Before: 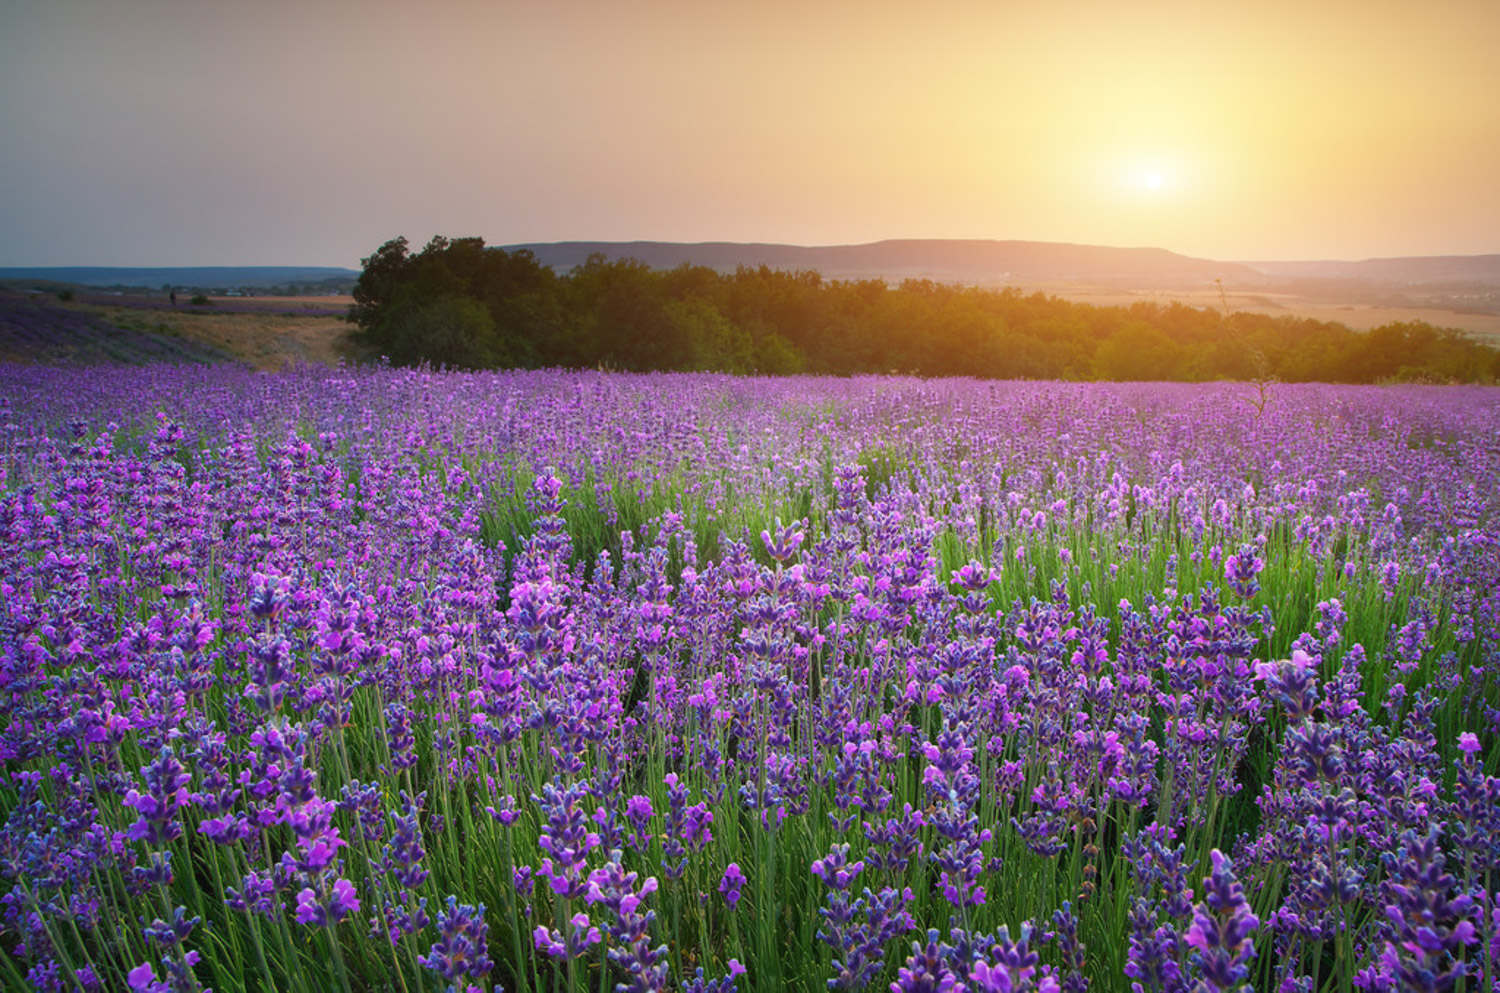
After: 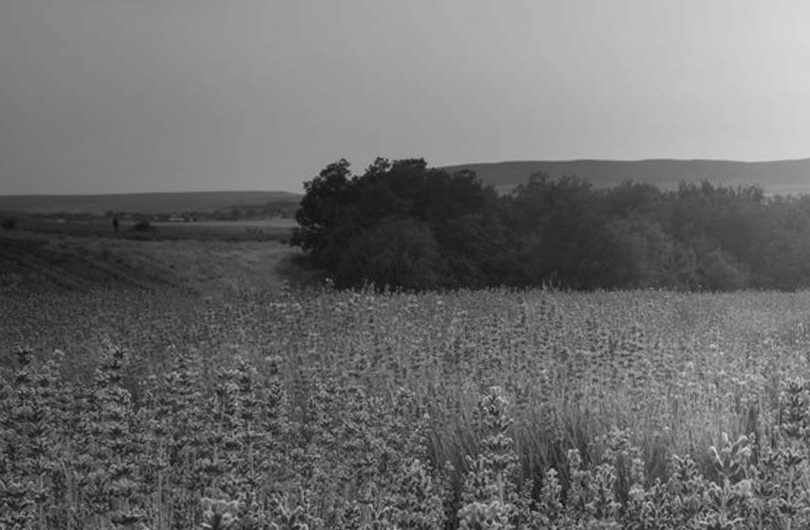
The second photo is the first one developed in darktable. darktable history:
monochrome: a 26.22, b 42.67, size 0.8
crop and rotate: left 3.047%, top 7.509%, right 42.236%, bottom 37.598%
contrast equalizer: octaves 7, y [[0.6 ×6], [0.55 ×6], [0 ×6], [0 ×6], [0 ×6]], mix -0.3
local contrast: on, module defaults
rotate and perspective: rotation -1°, crop left 0.011, crop right 0.989, crop top 0.025, crop bottom 0.975
contrast brightness saturation: contrast 0.04, saturation 0.07
